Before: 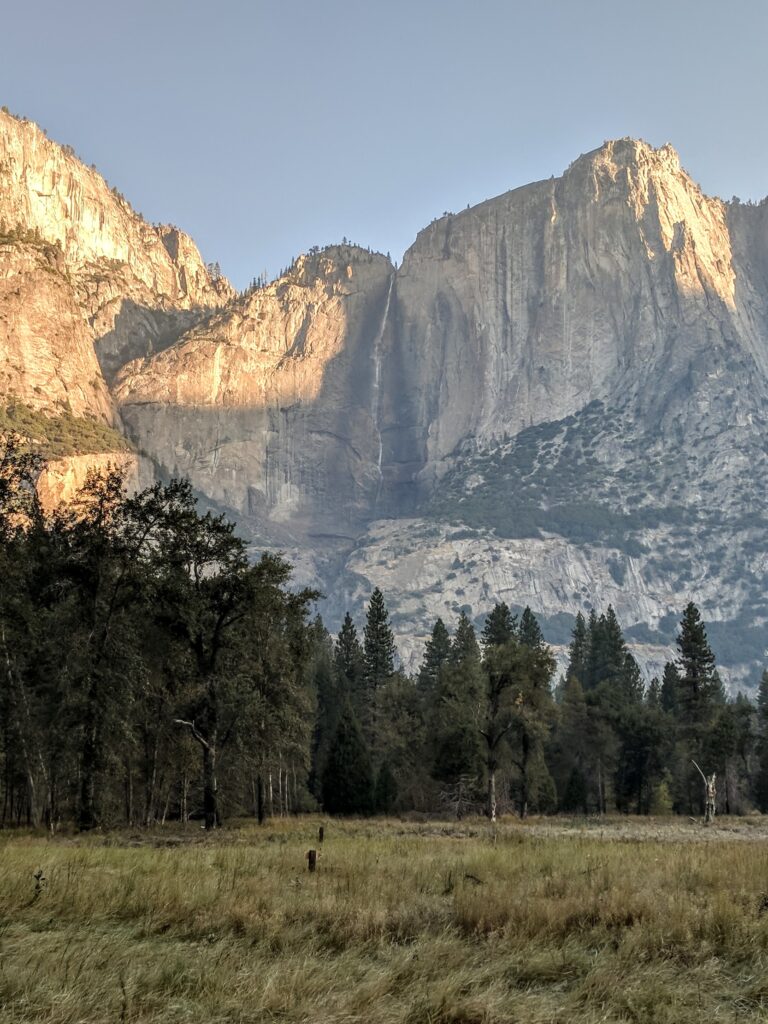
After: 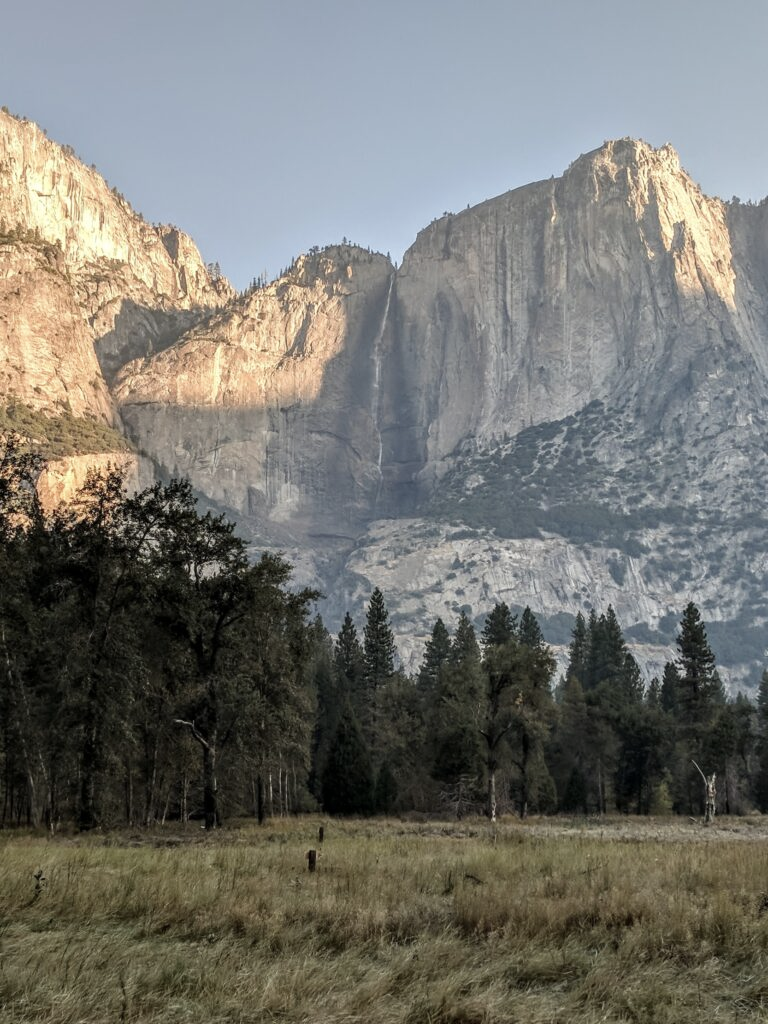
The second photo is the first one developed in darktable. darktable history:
contrast brightness saturation: contrast 0.06, brightness -0.009, saturation -0.226
